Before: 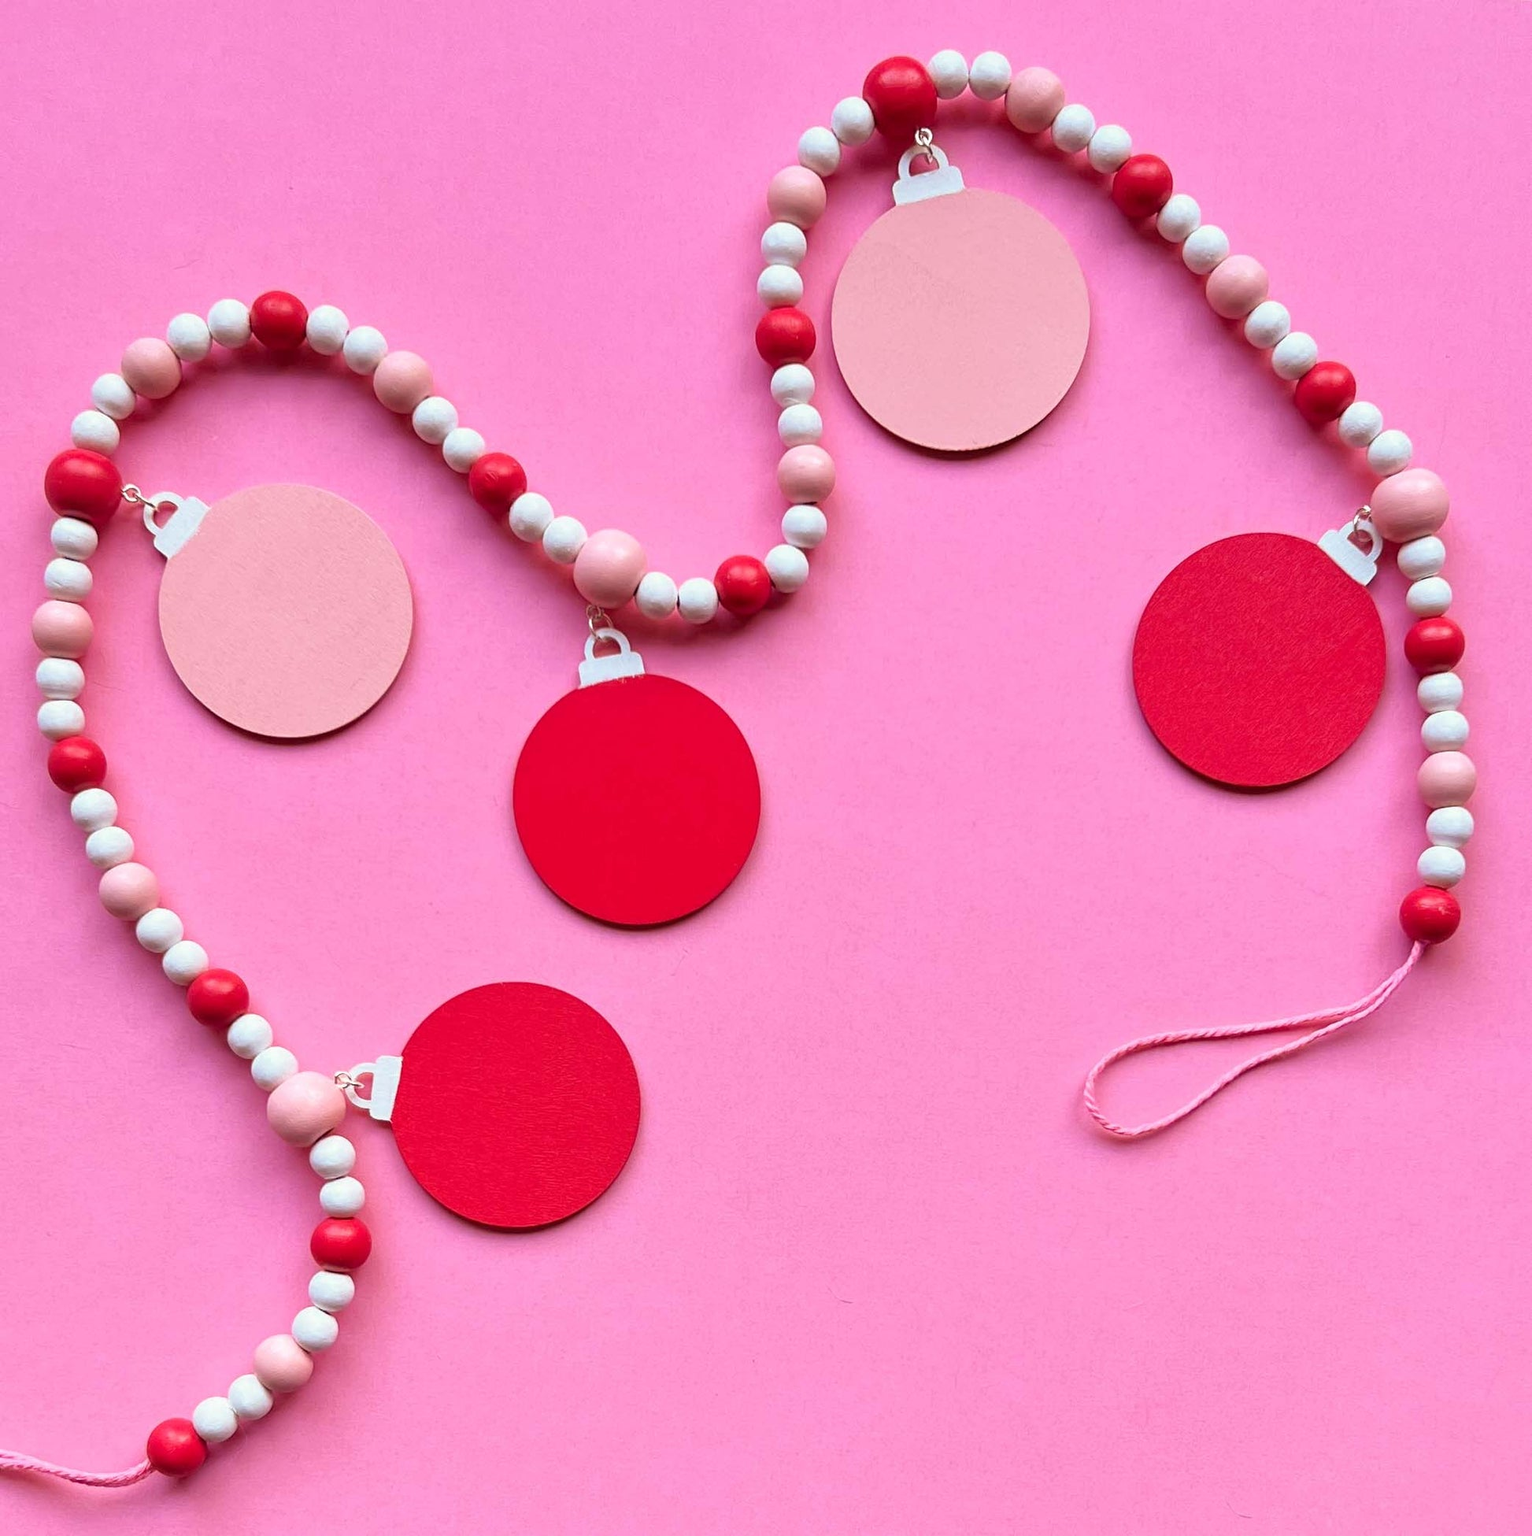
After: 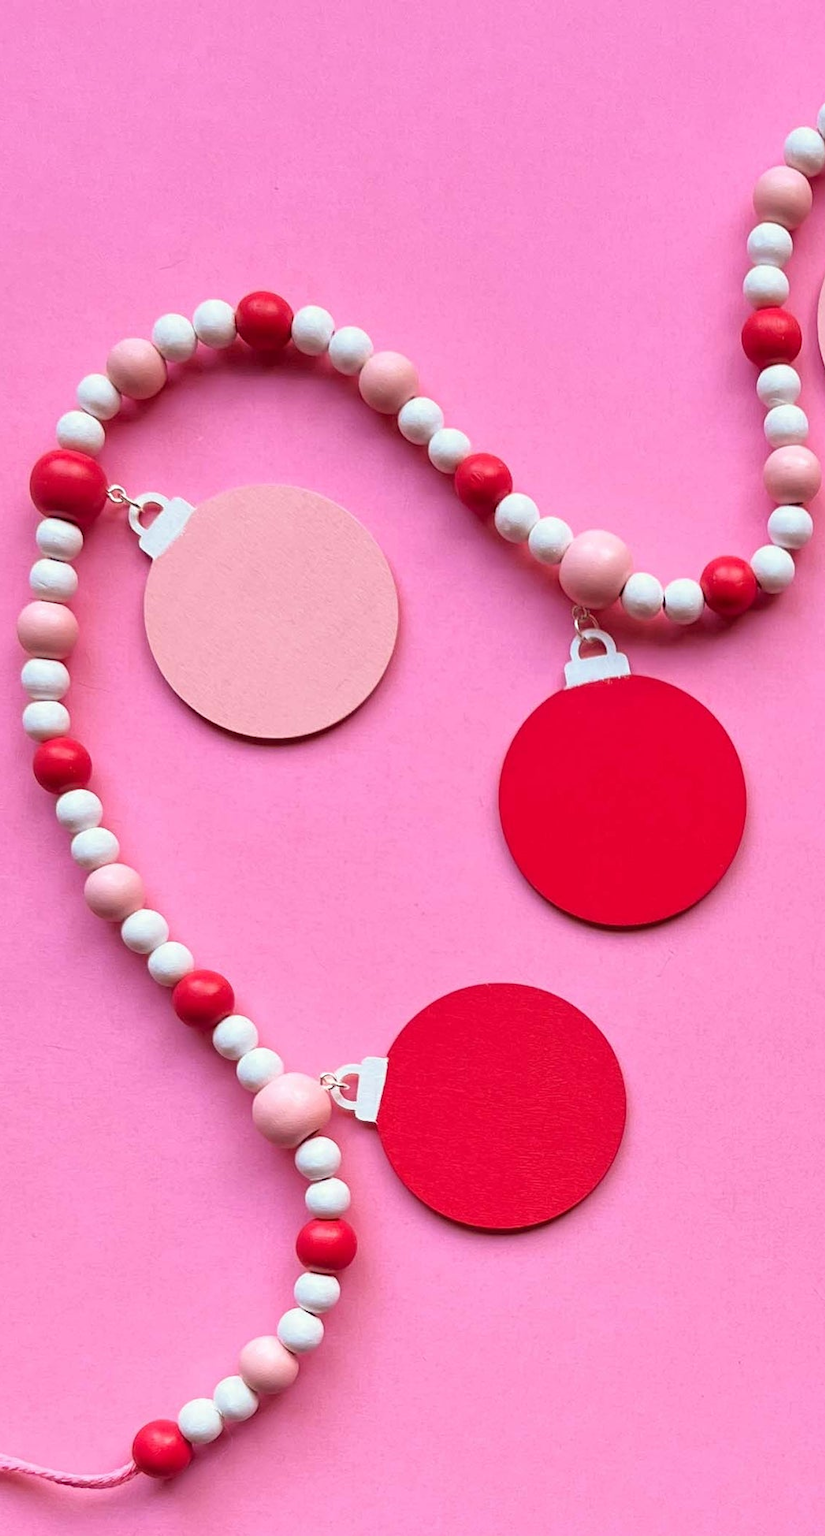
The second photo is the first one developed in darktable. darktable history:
crop: left 1%, right 45.14%, bottom 0.079%
